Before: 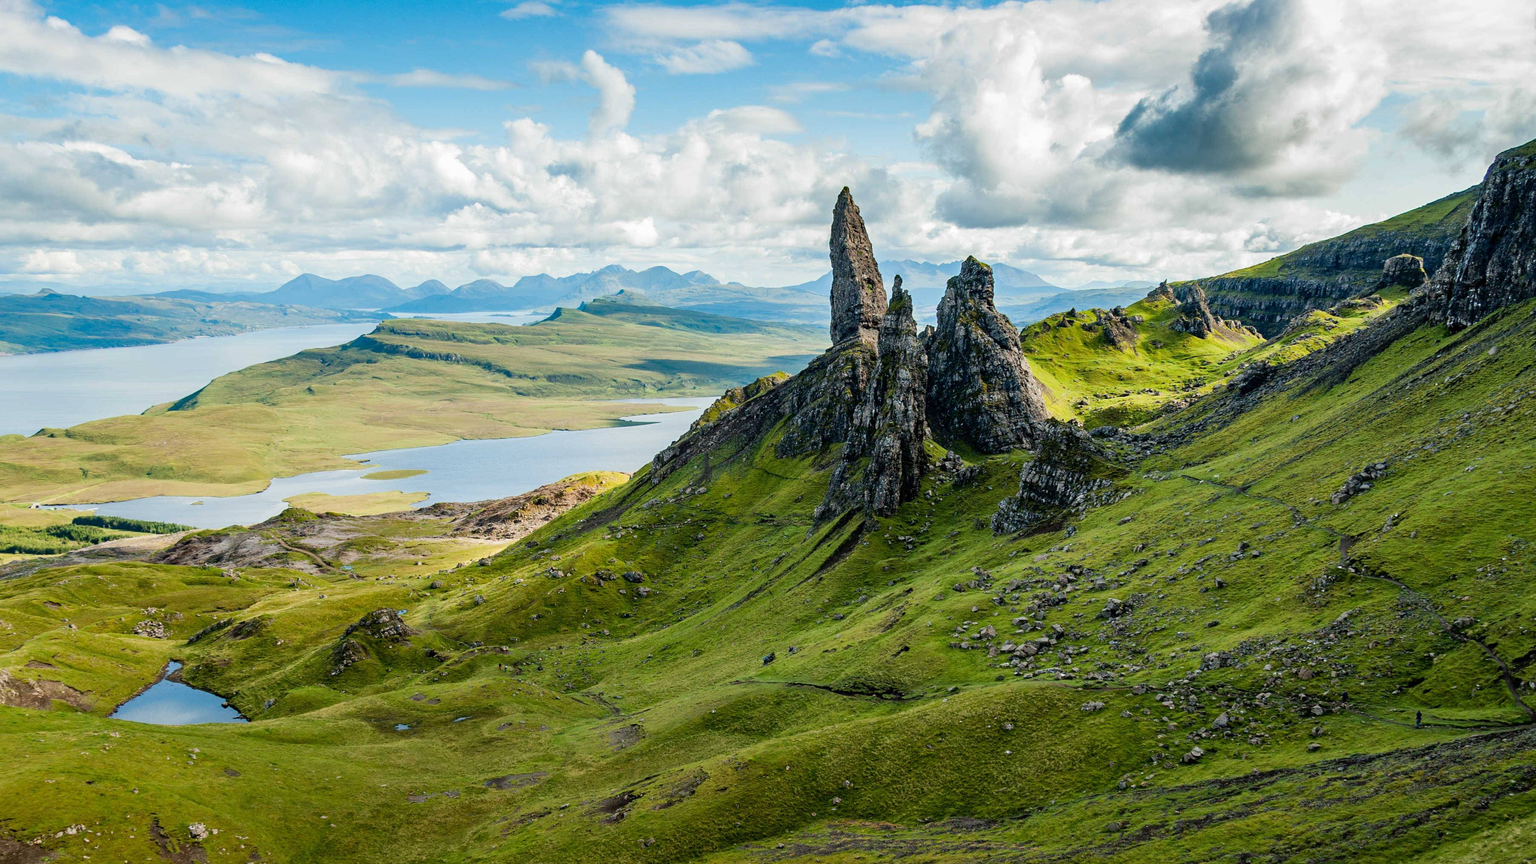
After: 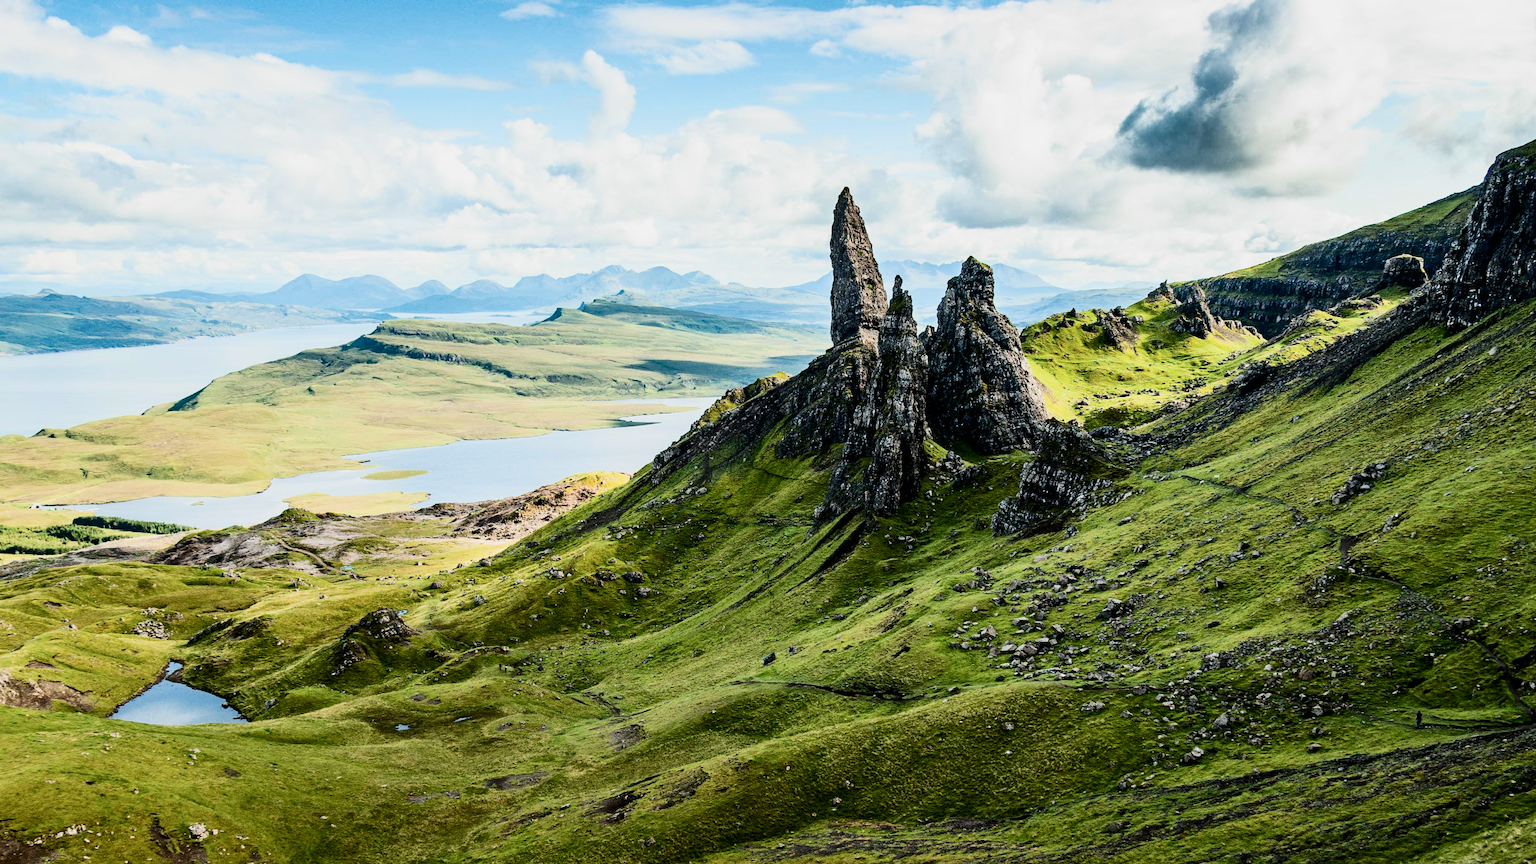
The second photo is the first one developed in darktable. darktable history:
filmic rgb: black relative exposure -7.65 EV, white relative exposure 4.56 EV, hardness 3.61
contrast brightness saturation: contrast 0.39, brightness 0.1
